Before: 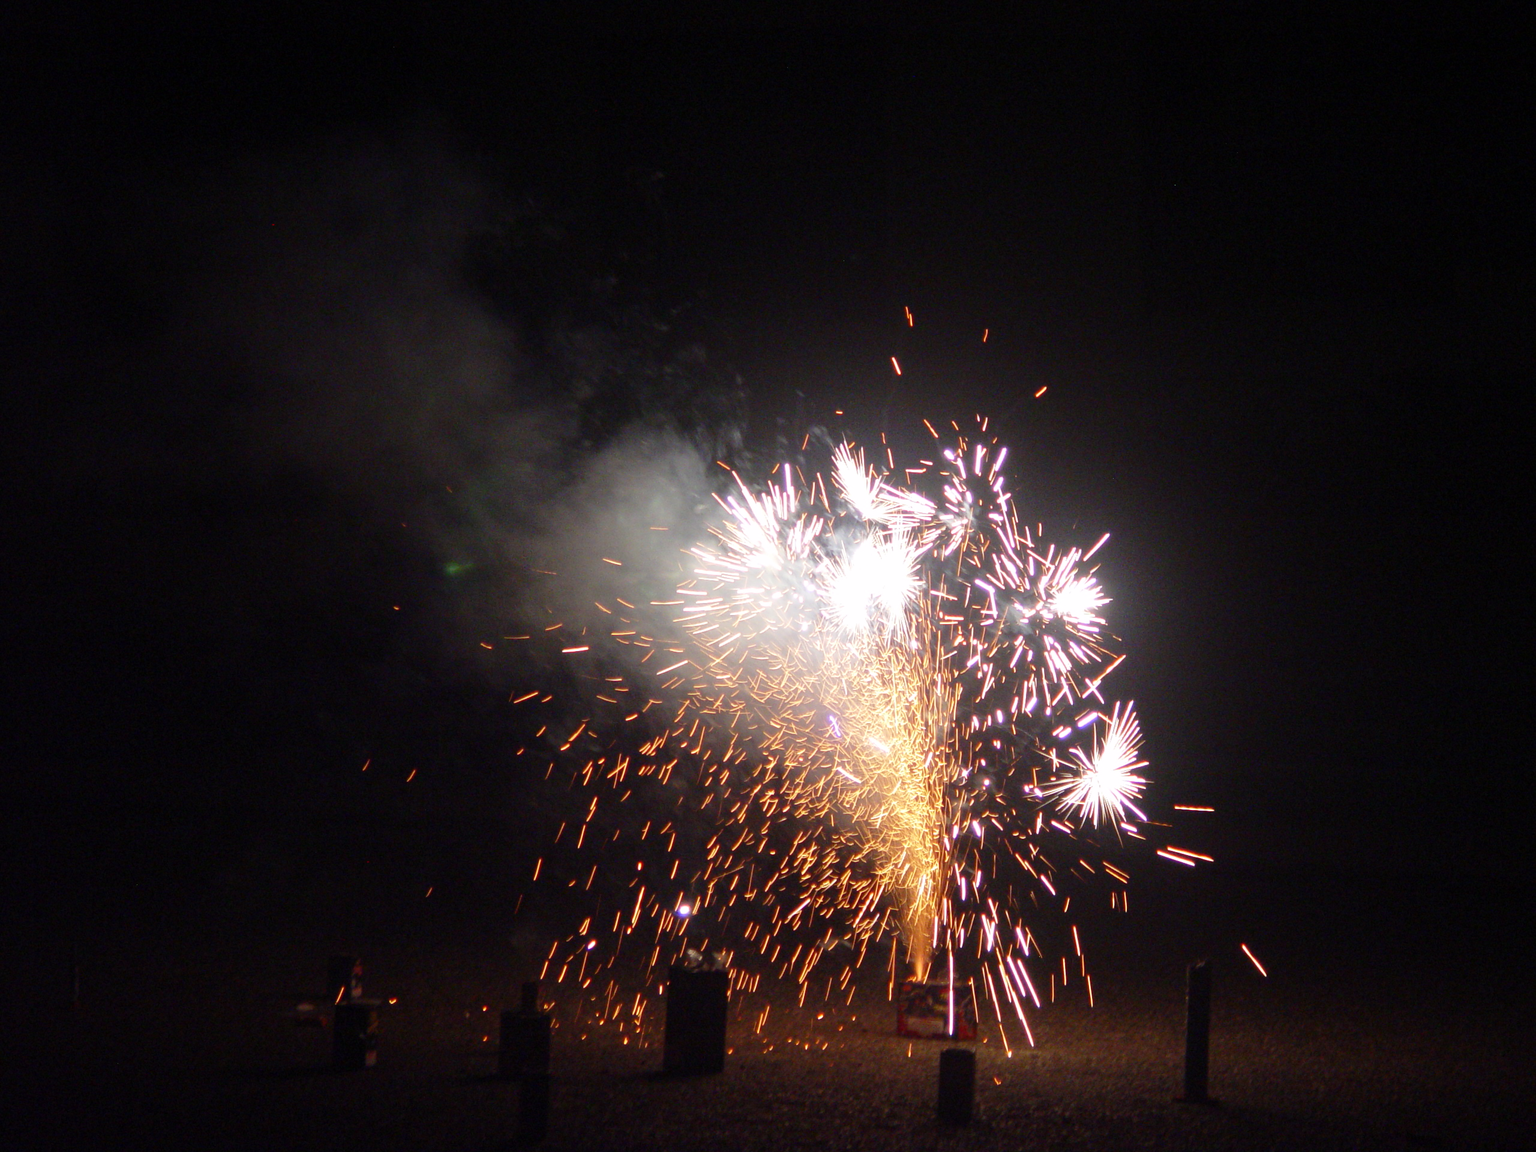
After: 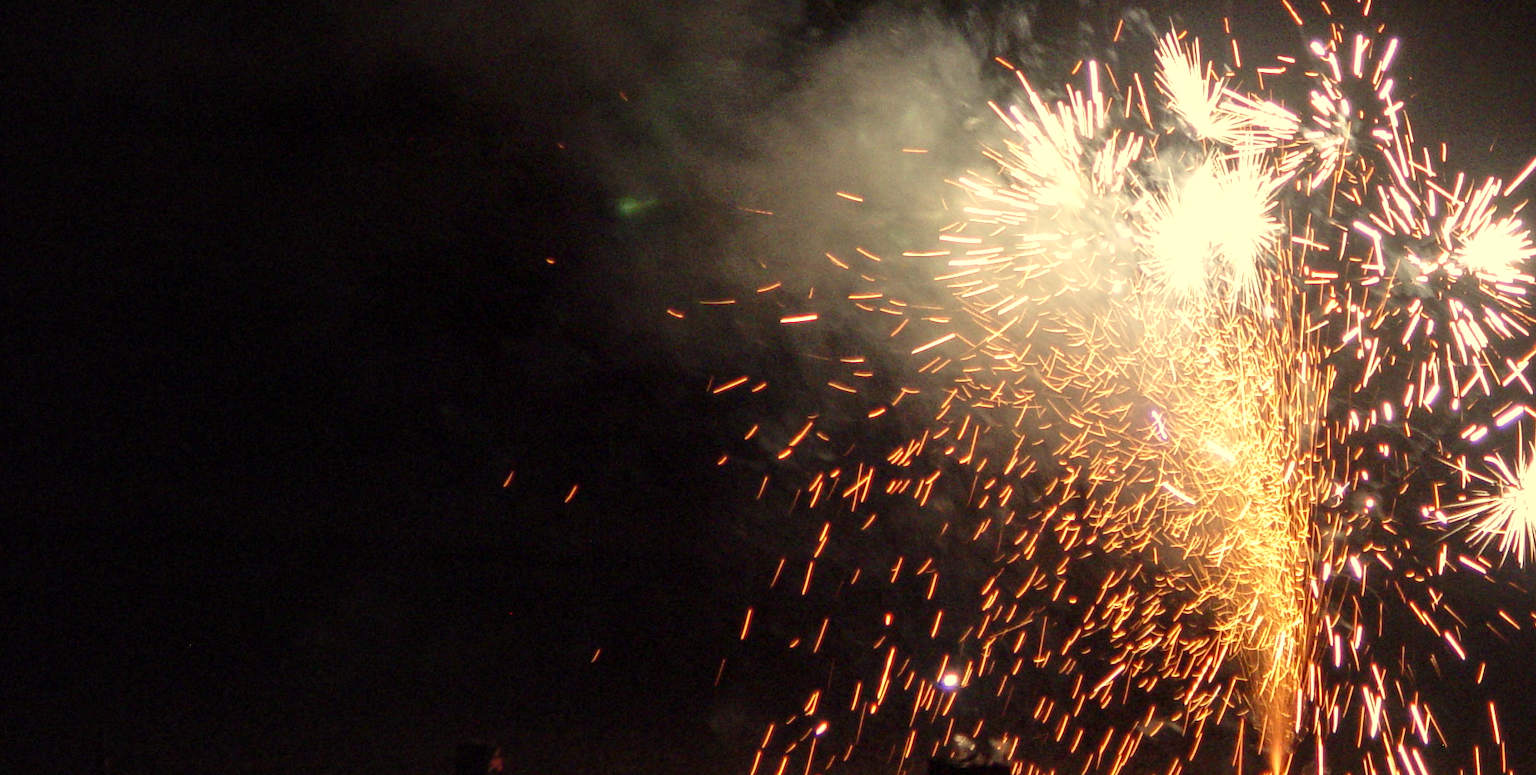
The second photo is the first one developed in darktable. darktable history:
tone equalizer: on, module defaults
local contrast: highlights 61%, detail 143%, midtone range 0.428
white balance: red 1.08, blue 0.791
crop: top 36.498%, right 27.964%, bottom 14.995%
